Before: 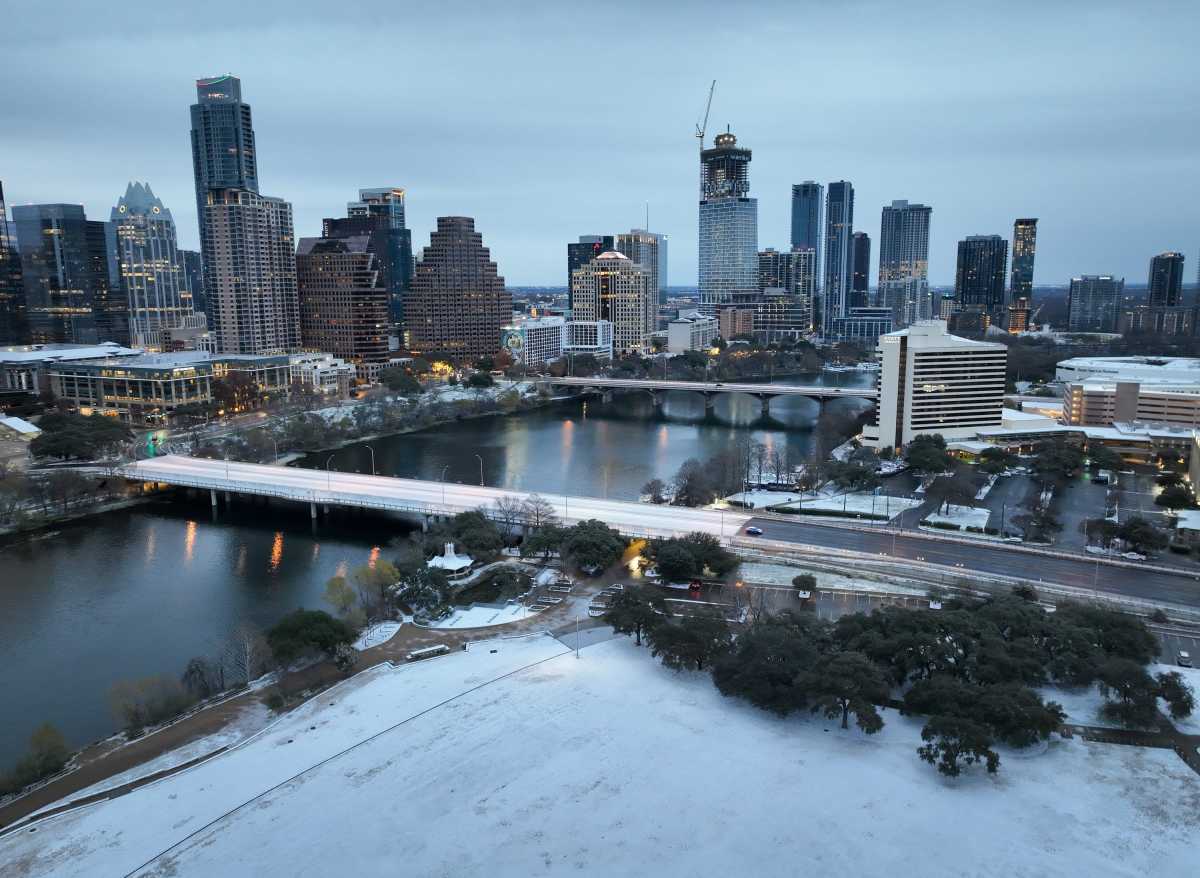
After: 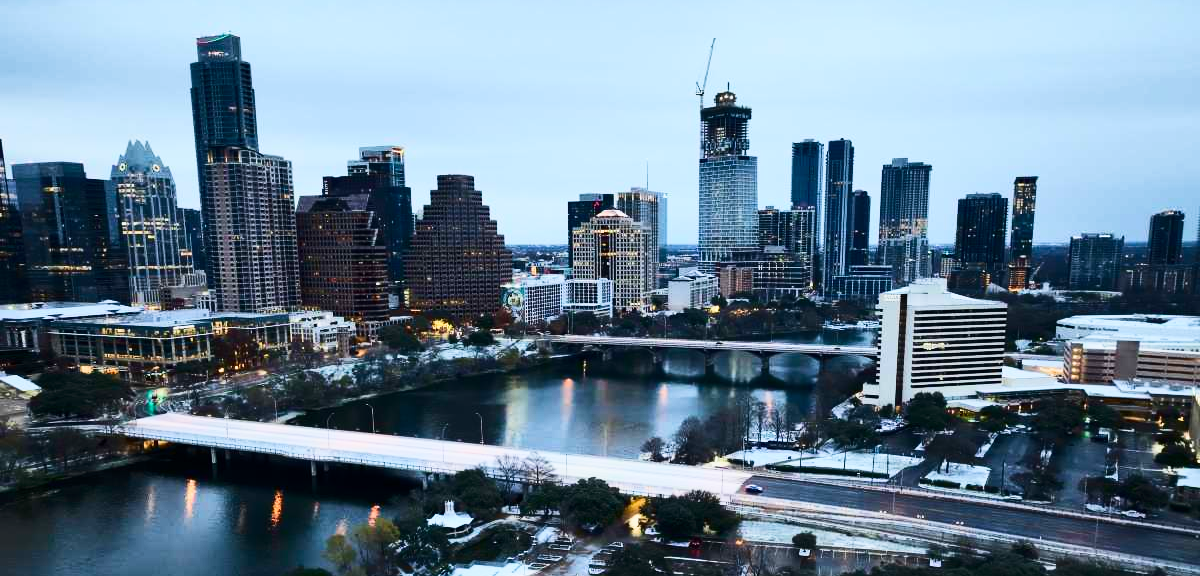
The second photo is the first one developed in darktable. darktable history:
crop and rotate: top 4.848%, bottom 29.503%
velvia: on, module defaults
sigmoid: contrast 1.22, skew 0.65
contrast brightness saturation: contrast 0.4, brightness 0.05, saturation 0.25
white balance: emerald 1
